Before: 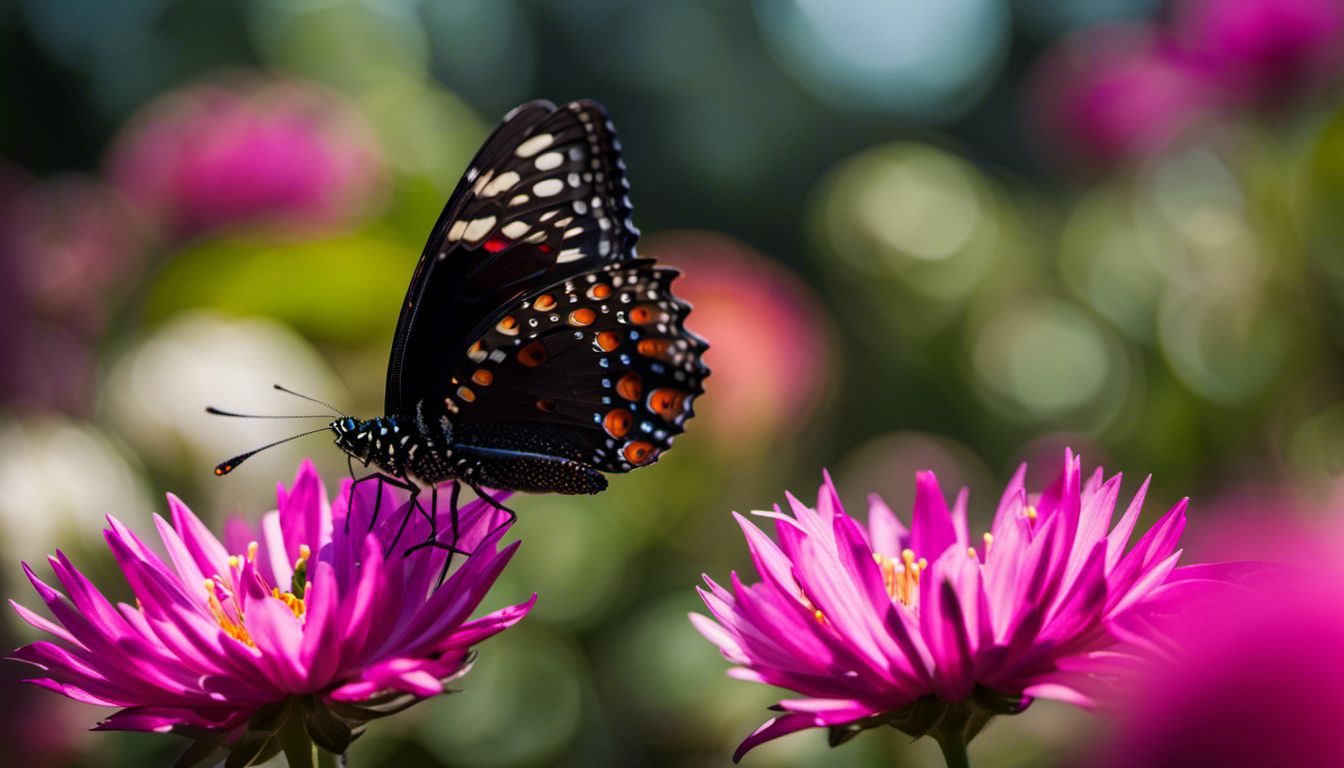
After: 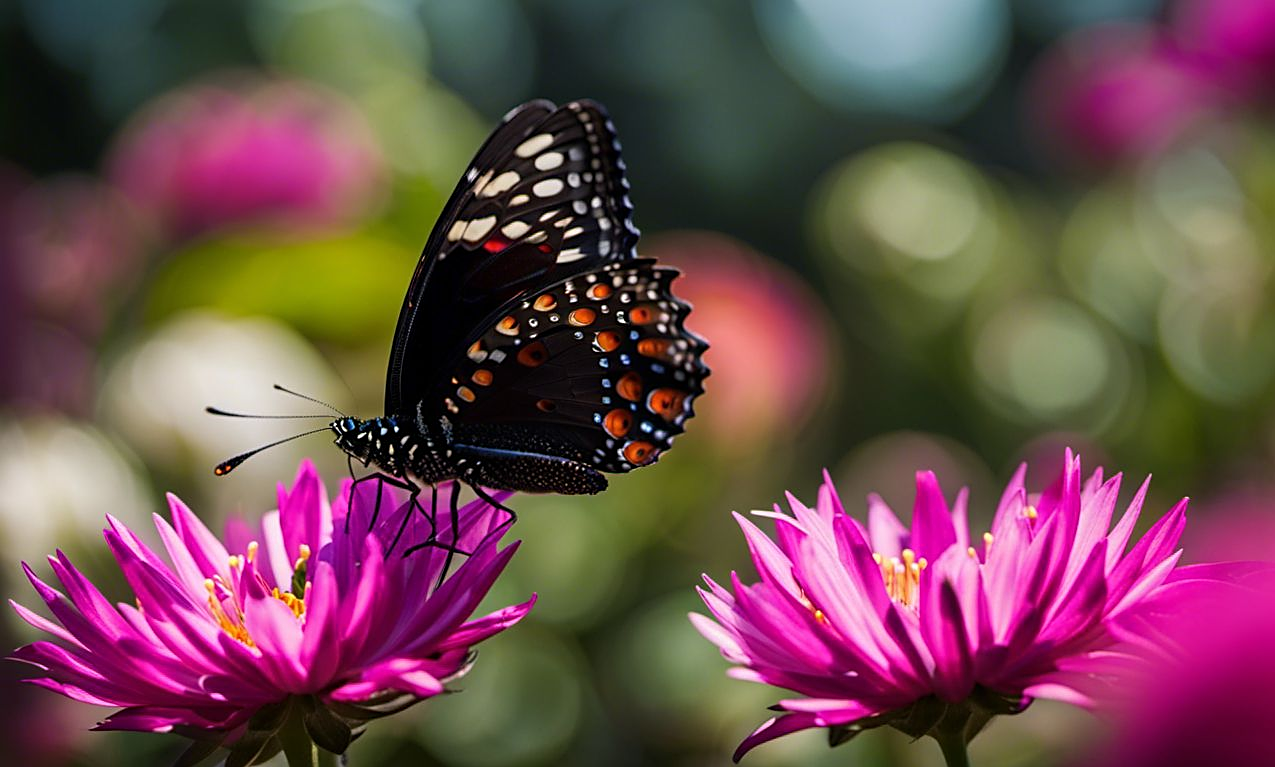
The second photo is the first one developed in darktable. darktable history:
sharpen: on, module defaults
crop and rotate: left 0%, right 5.075%
